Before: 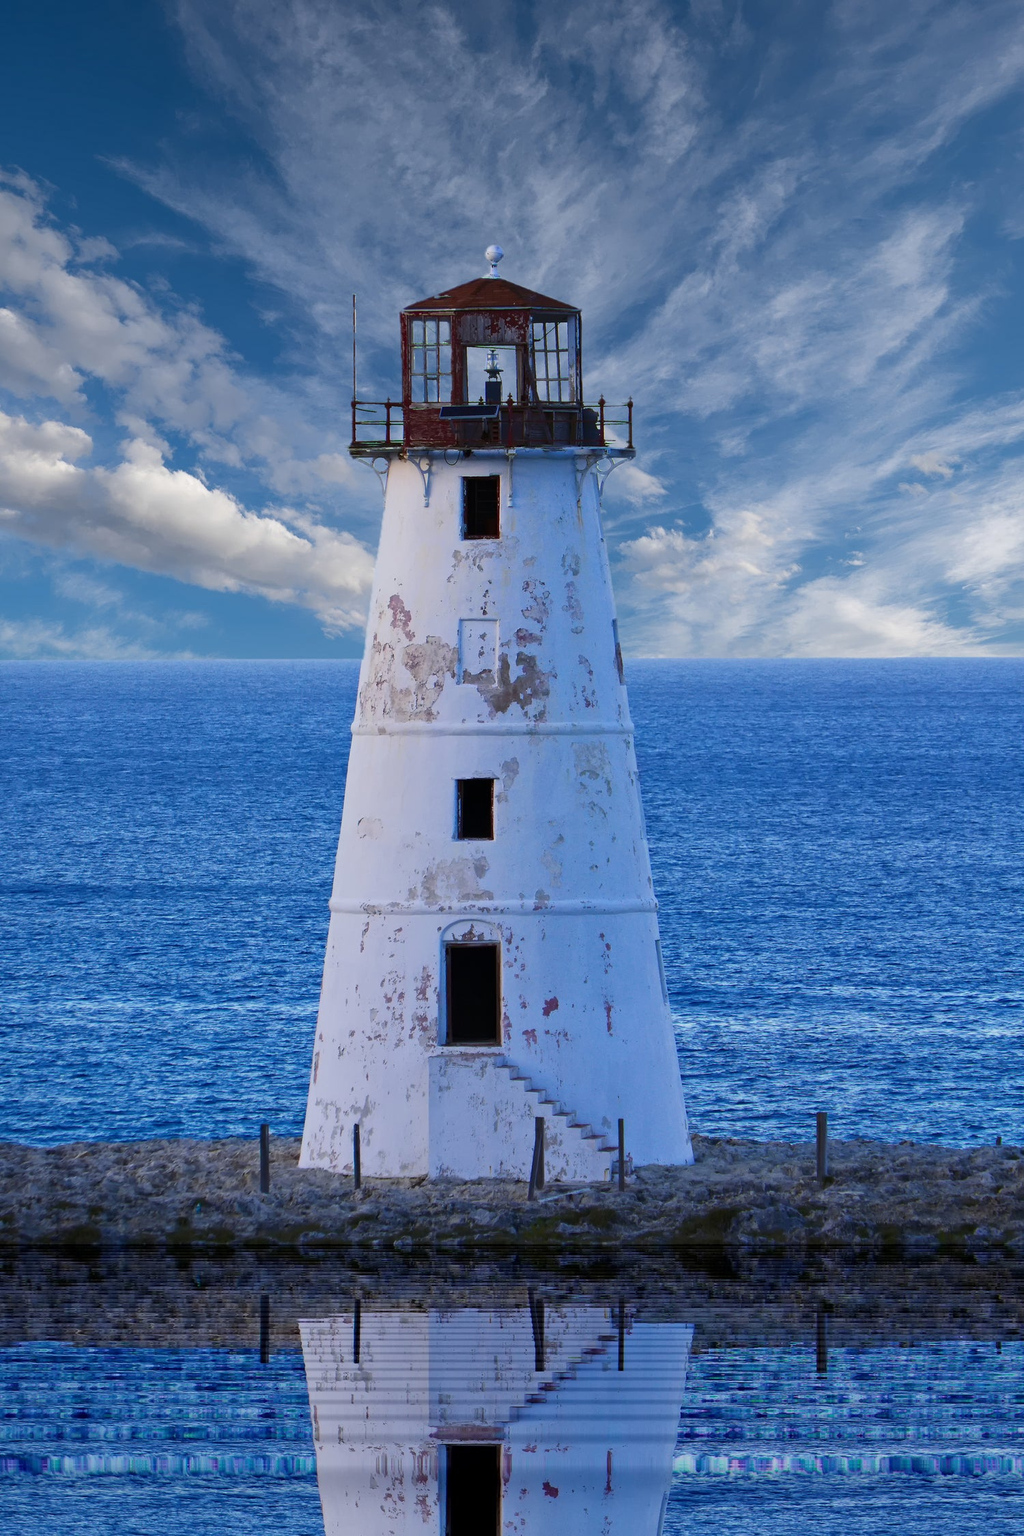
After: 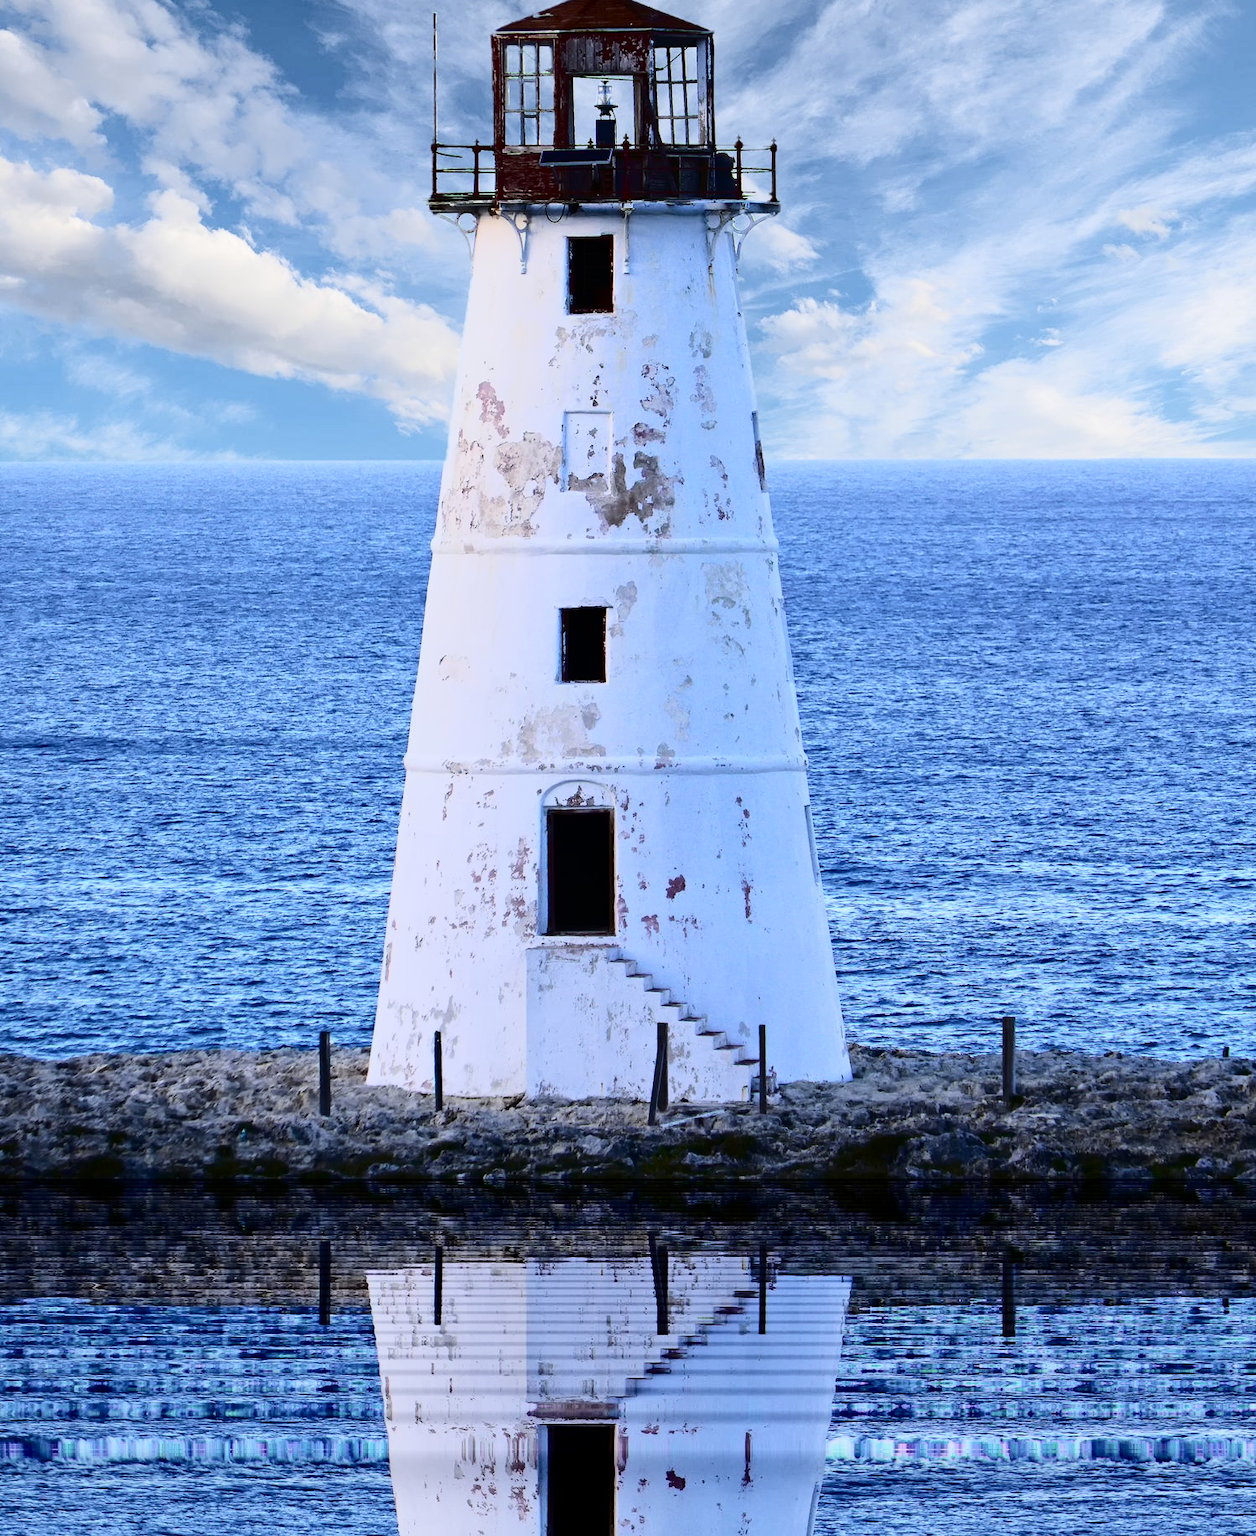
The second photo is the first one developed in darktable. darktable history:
tone curve: curves: ch0 [(0, 0) (0.003, 0.001) (0.011, 0.004) (0.025, 0.008) (0.044, 0.015) (0.069, 0.022) (0.1, 0.031) (0.136, 0.052) (0.177, 0.101) (0.224, 0.181) (0.277, 0.289) (0.335, 0.418) (0.399, 0.541) (0.468, 0.65) (0.543, 0.739) (0.623, 0.817) (0.709, 0.882) (0.801, 0.919) (0.898, 0.958) (1, 1)], color space Lab, independent channels, preserve colors none
crop and rotate: top 18.507%
